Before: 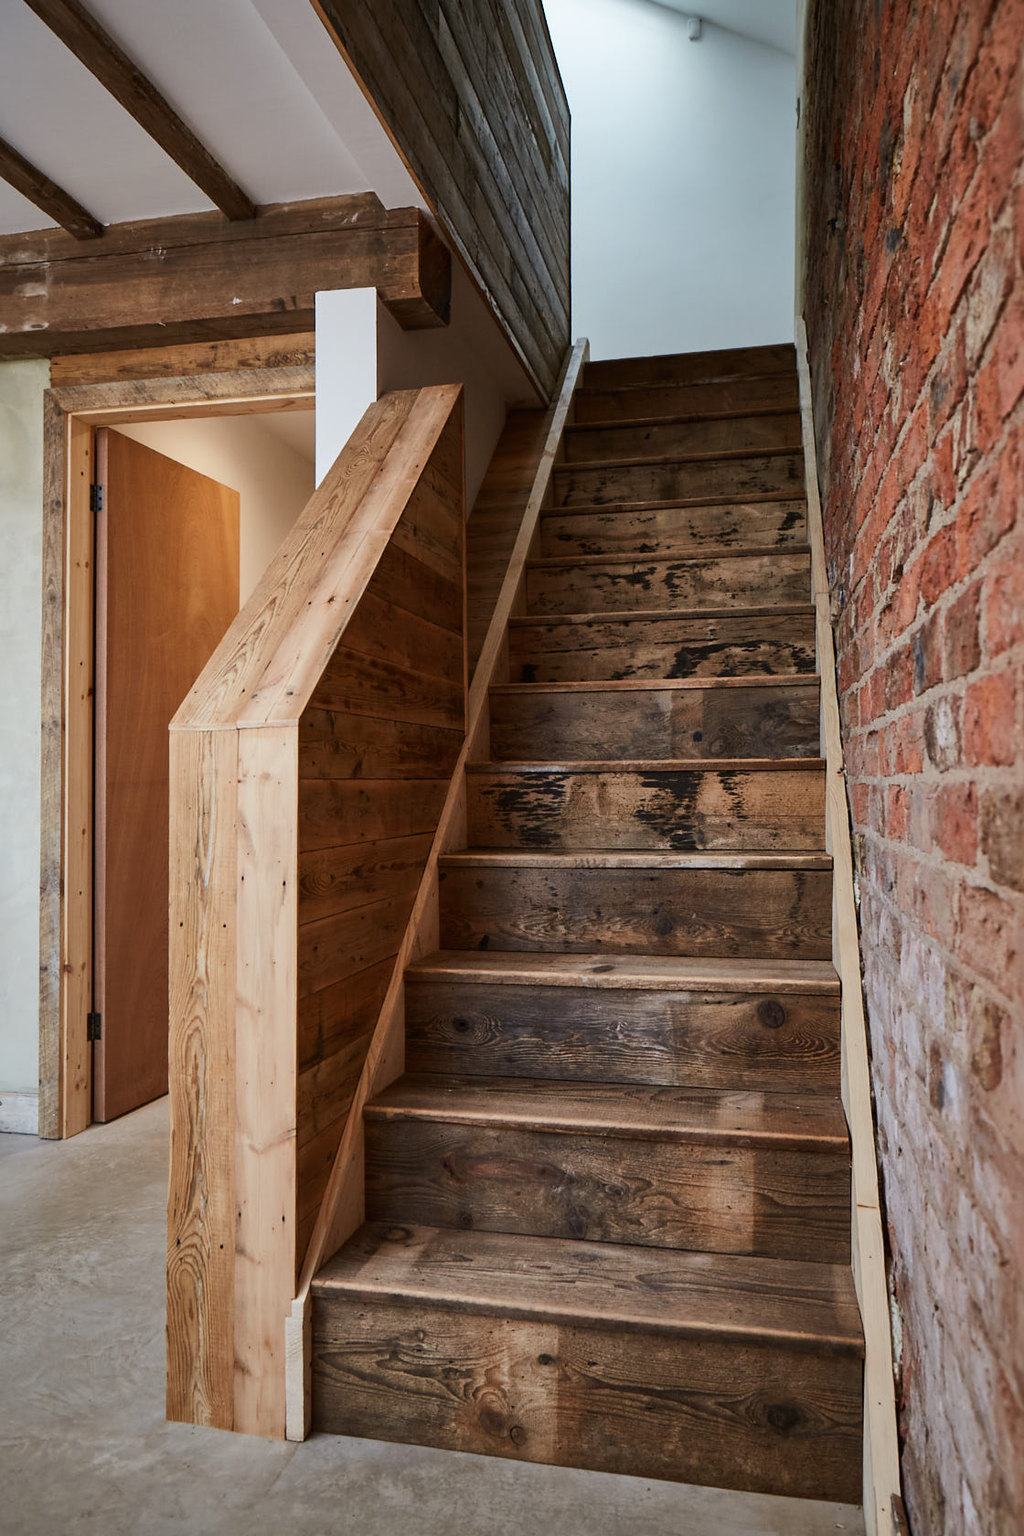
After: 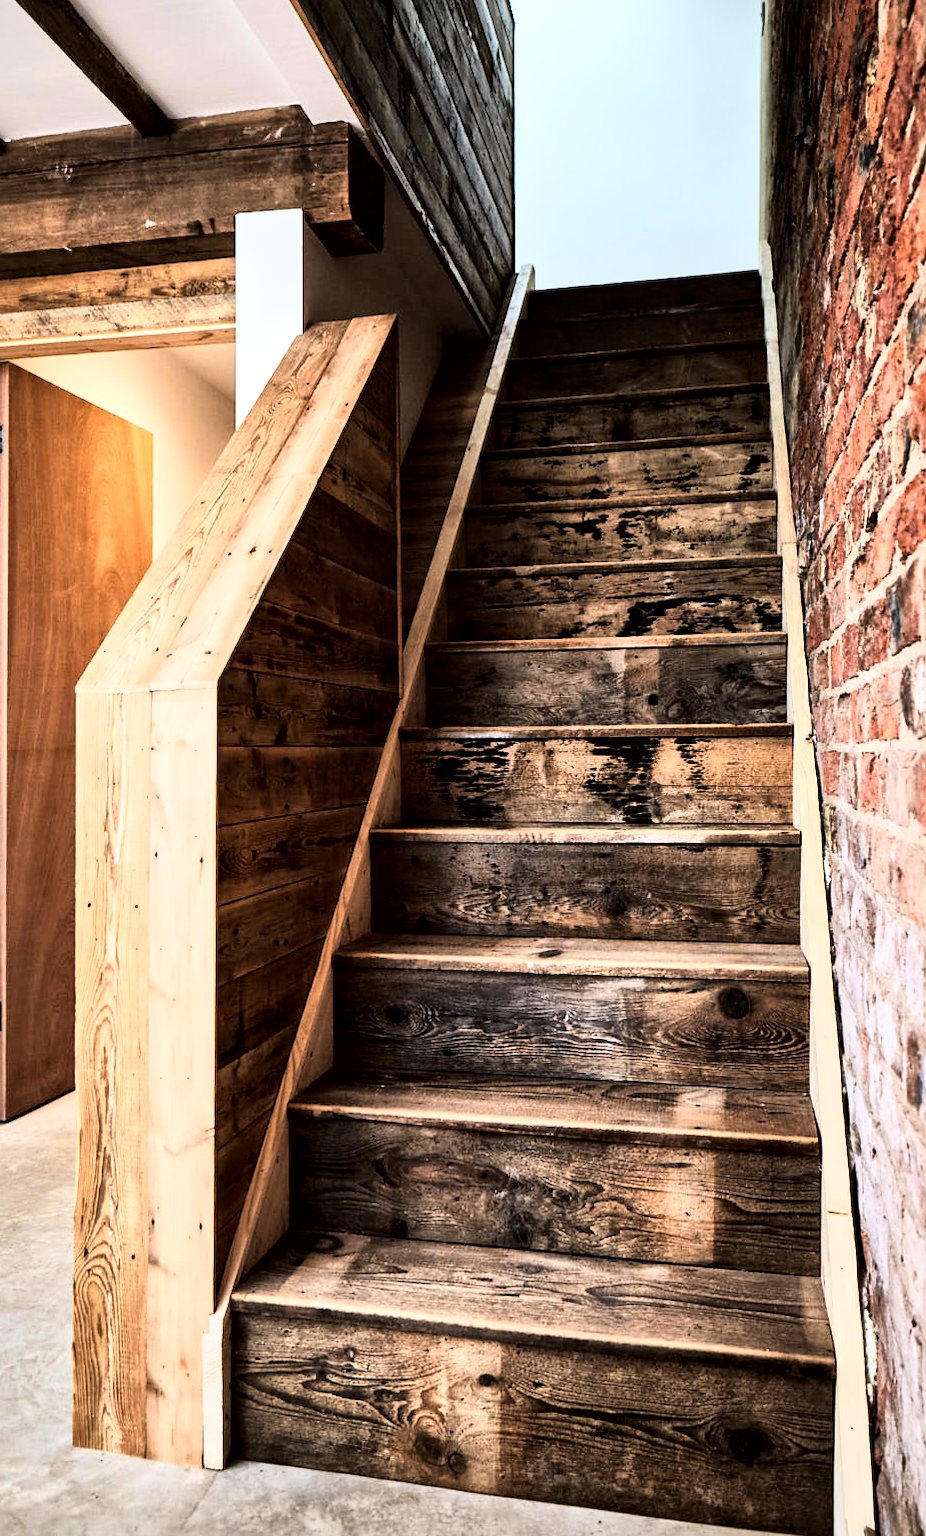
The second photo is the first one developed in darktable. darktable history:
rgb curve: curves: ch0 [(0, 0) (0.21, 0.15) (0.24, 0.21) (0.5, 0.75) (0.75, 0.96) (0.89, 0.99) (1, 1)]; ch1 [(0, 0.02) (0.21, 0.13) (0.25, 0.2) (0.5, 0.67) (0.75, 0.9) (0.89, 0.97) (1, 1)]; ch2 [(0, 0.02) (0.21, 0.13) (0.25, 0.2) (0.5, 0.67) (0.75, 0.9) (0.89, 0.97) (1, 1)], compensate middle gray true
crop: left 9.807%, top 6.259%, right 7.334%, bottom 2.177%
local contrast: mode bilateral grid, contrast 20, coarseness 20, detail 150%, midtone range 0.2
